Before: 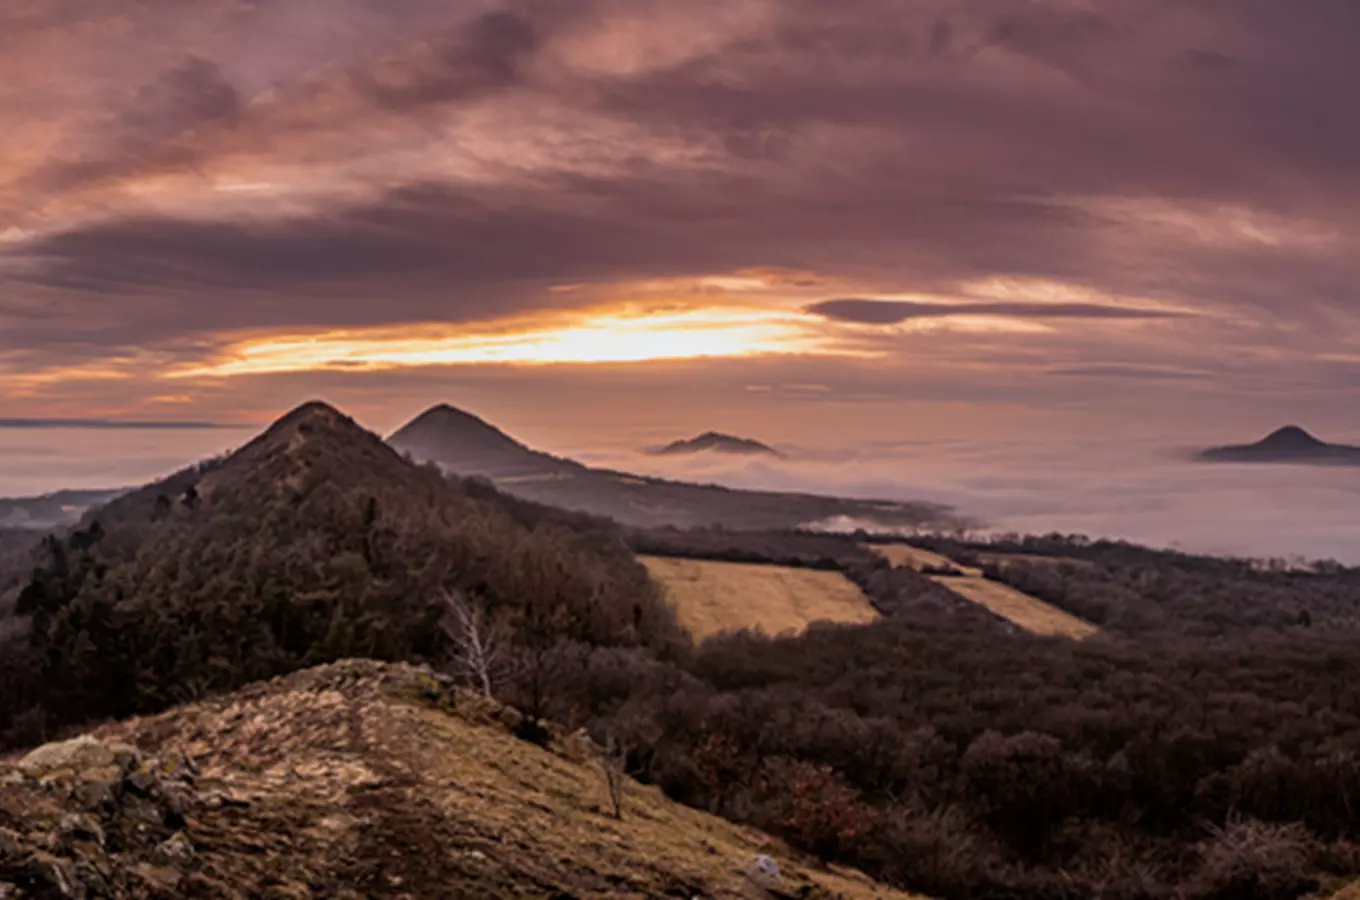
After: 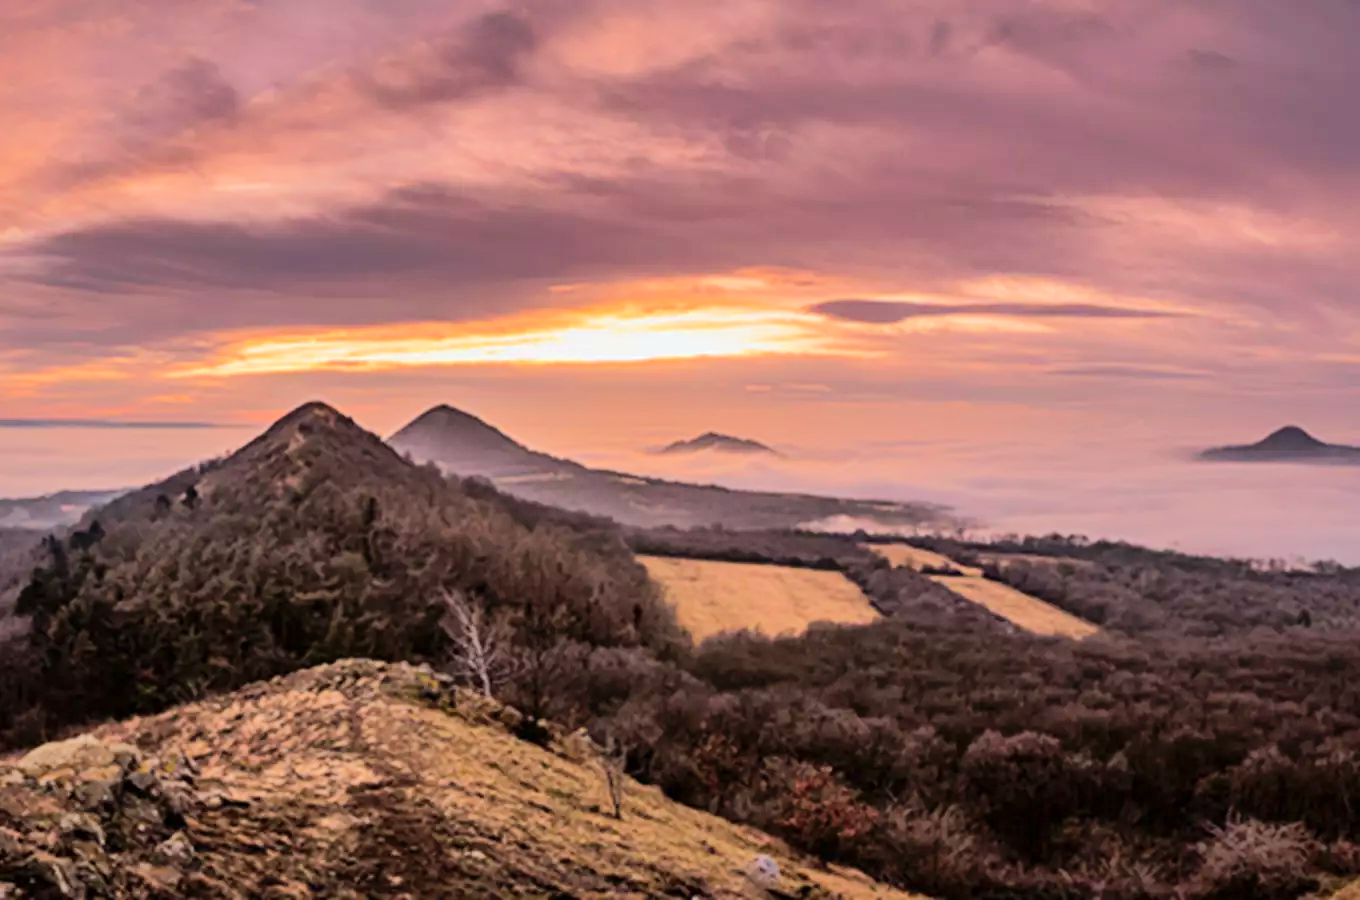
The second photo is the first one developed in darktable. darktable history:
tone equalizer: -7 EV 0.158 EV, -6 EV 0.612 EV, -5 EV 1.13 EV, -4 EV 1.35 EV, -3 EV 1.13 EV, -2 EV 0.6 EV, -1 EV 0.157 EV, edges refinement/feathering 500, mask exposure compensation -1.57 EV, preserve details no
velvia: strength 6.6%
shadows and highlights: on, module defaults
